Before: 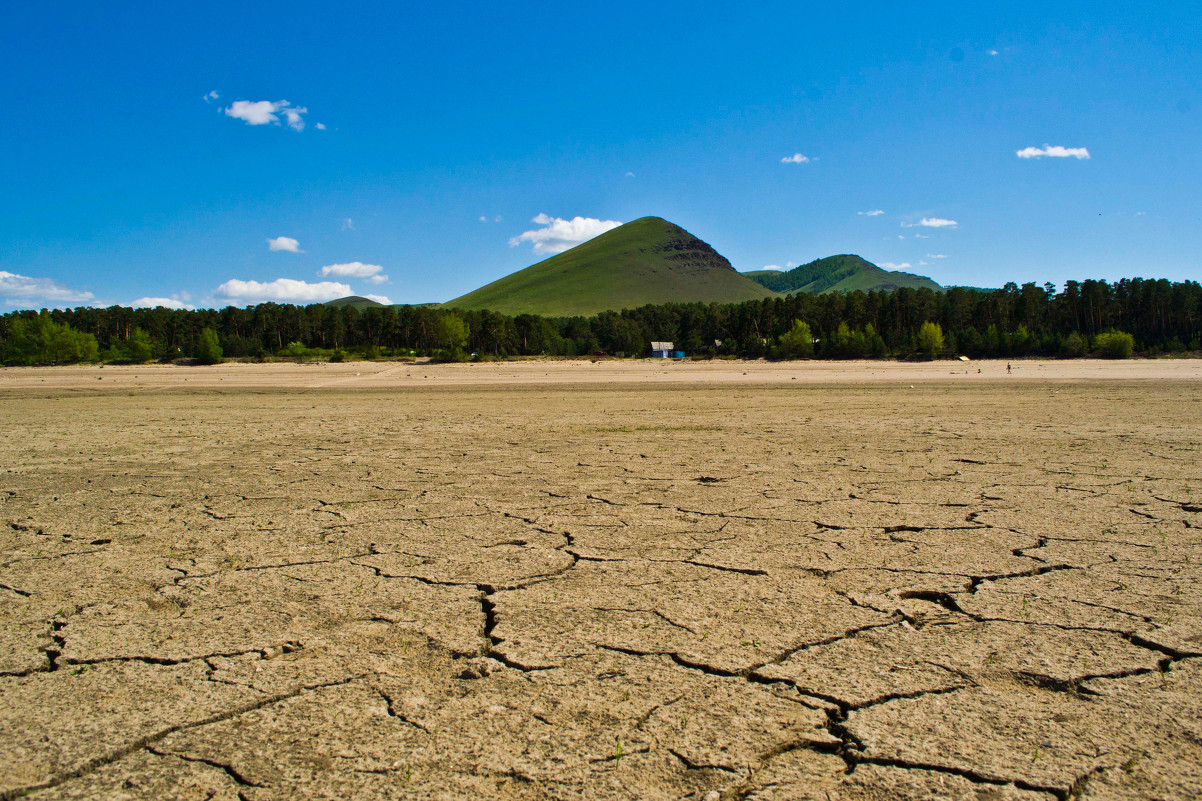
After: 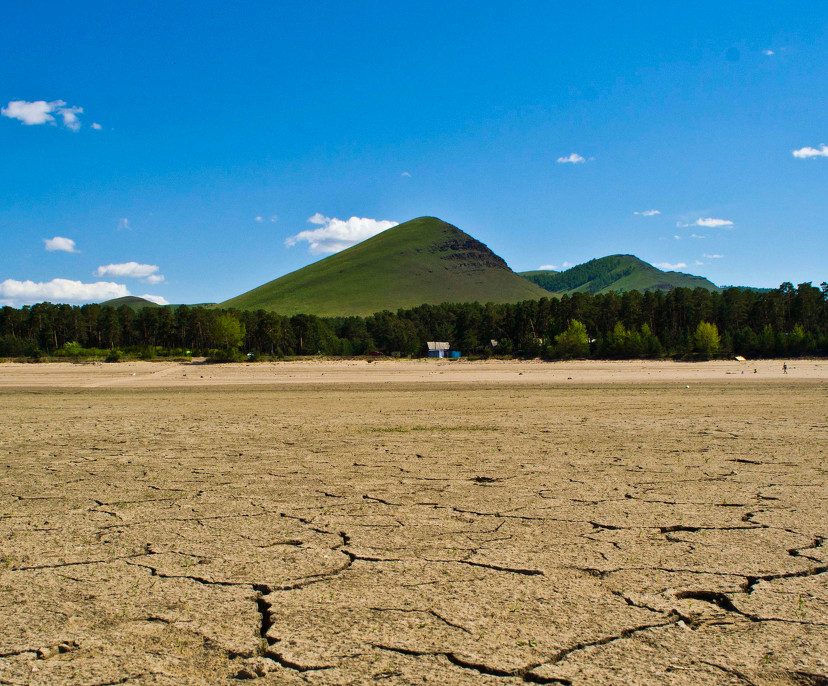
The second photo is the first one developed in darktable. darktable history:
tone equalizer: on, module defaults
crop: left 18.7%, right 12.41%, bottom 14.271%
